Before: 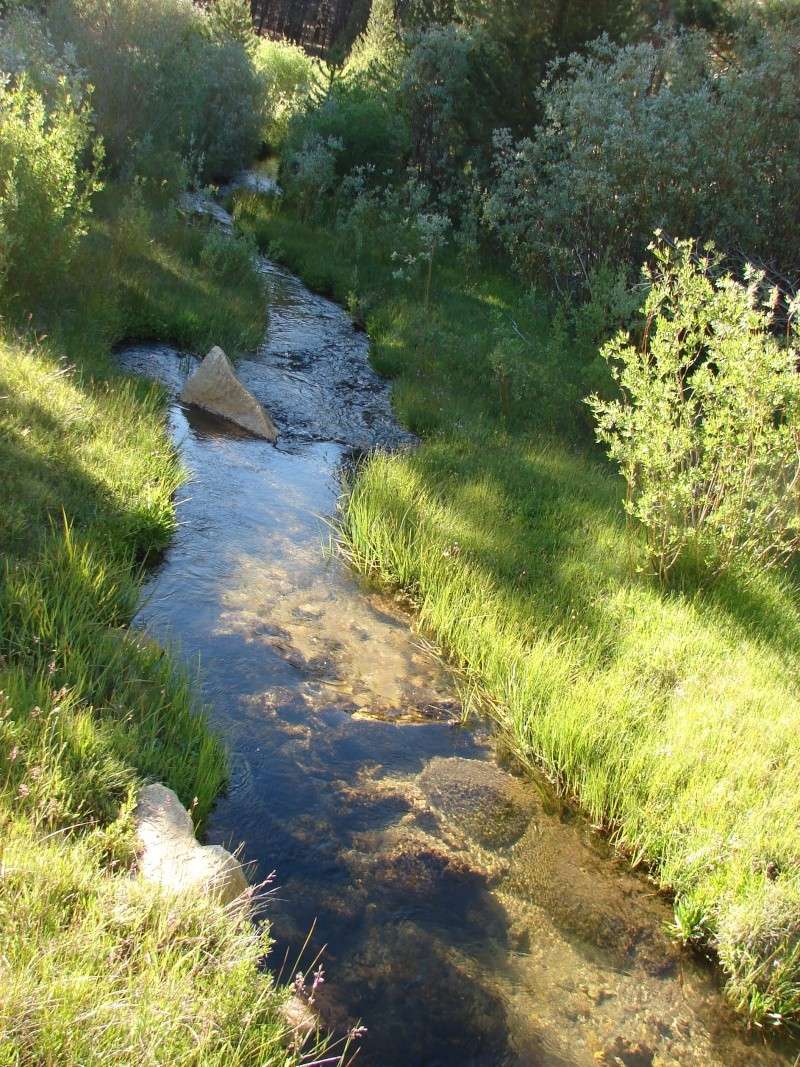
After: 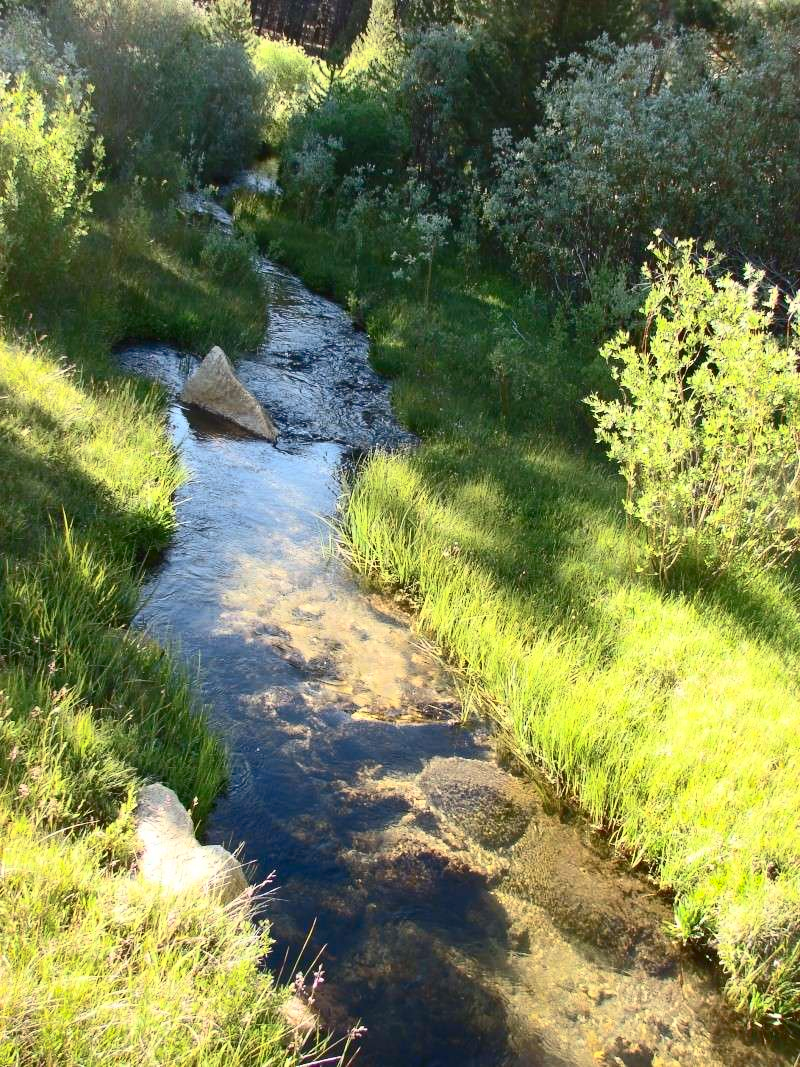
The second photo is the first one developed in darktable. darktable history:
contrast brightness saturation: contrast 0.392, brightness 0.102
shadows and highlights: on, module defaults
